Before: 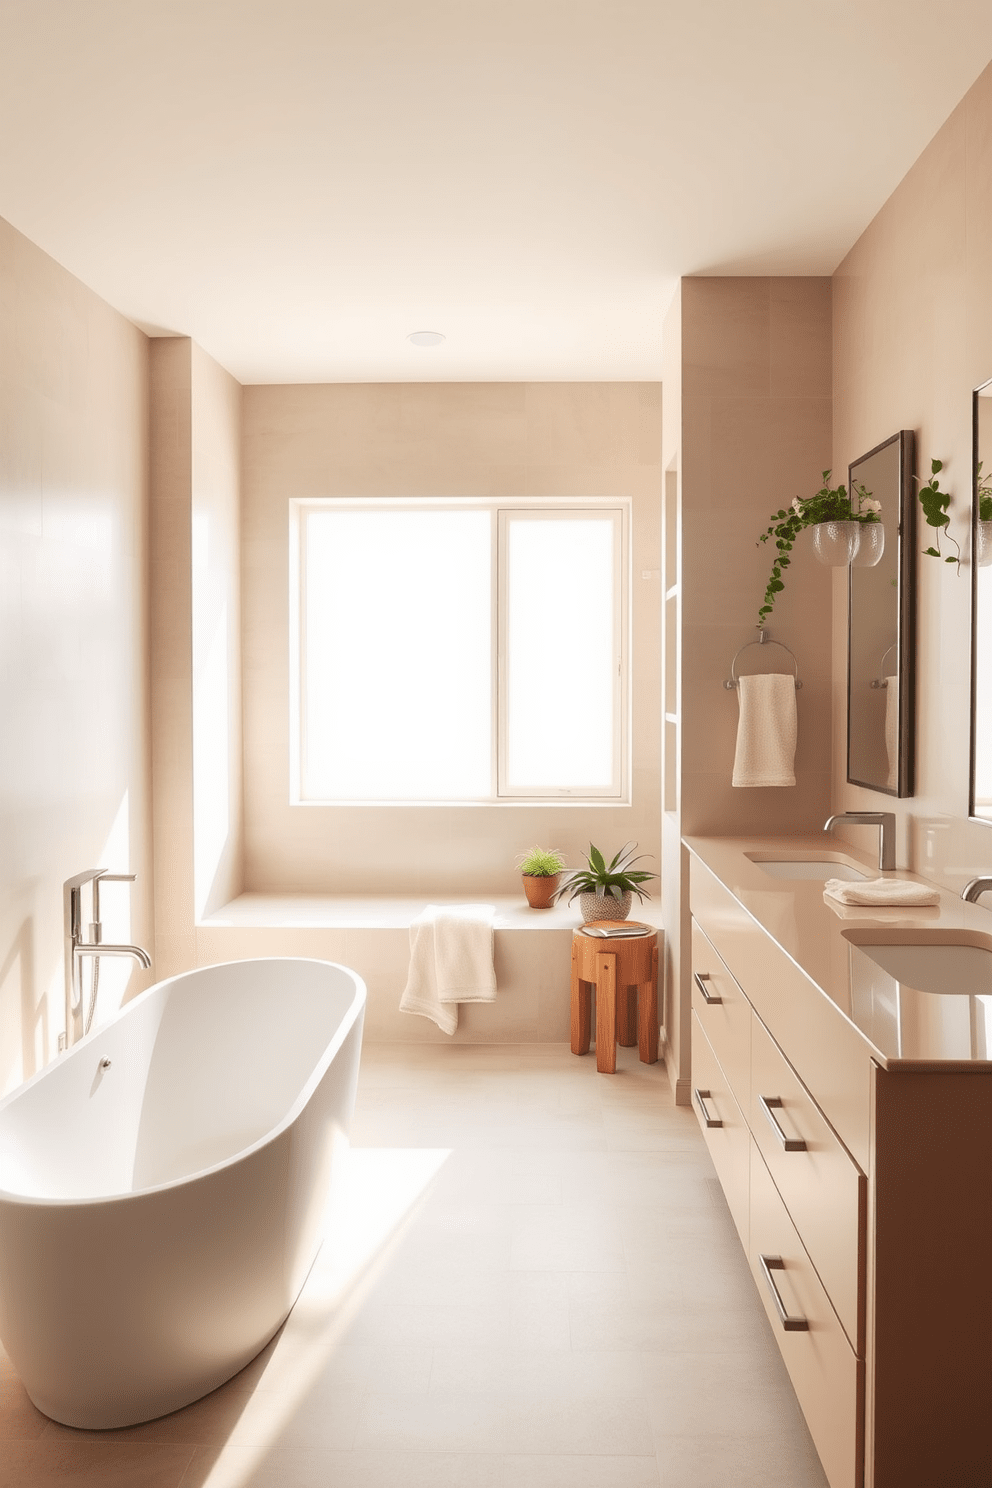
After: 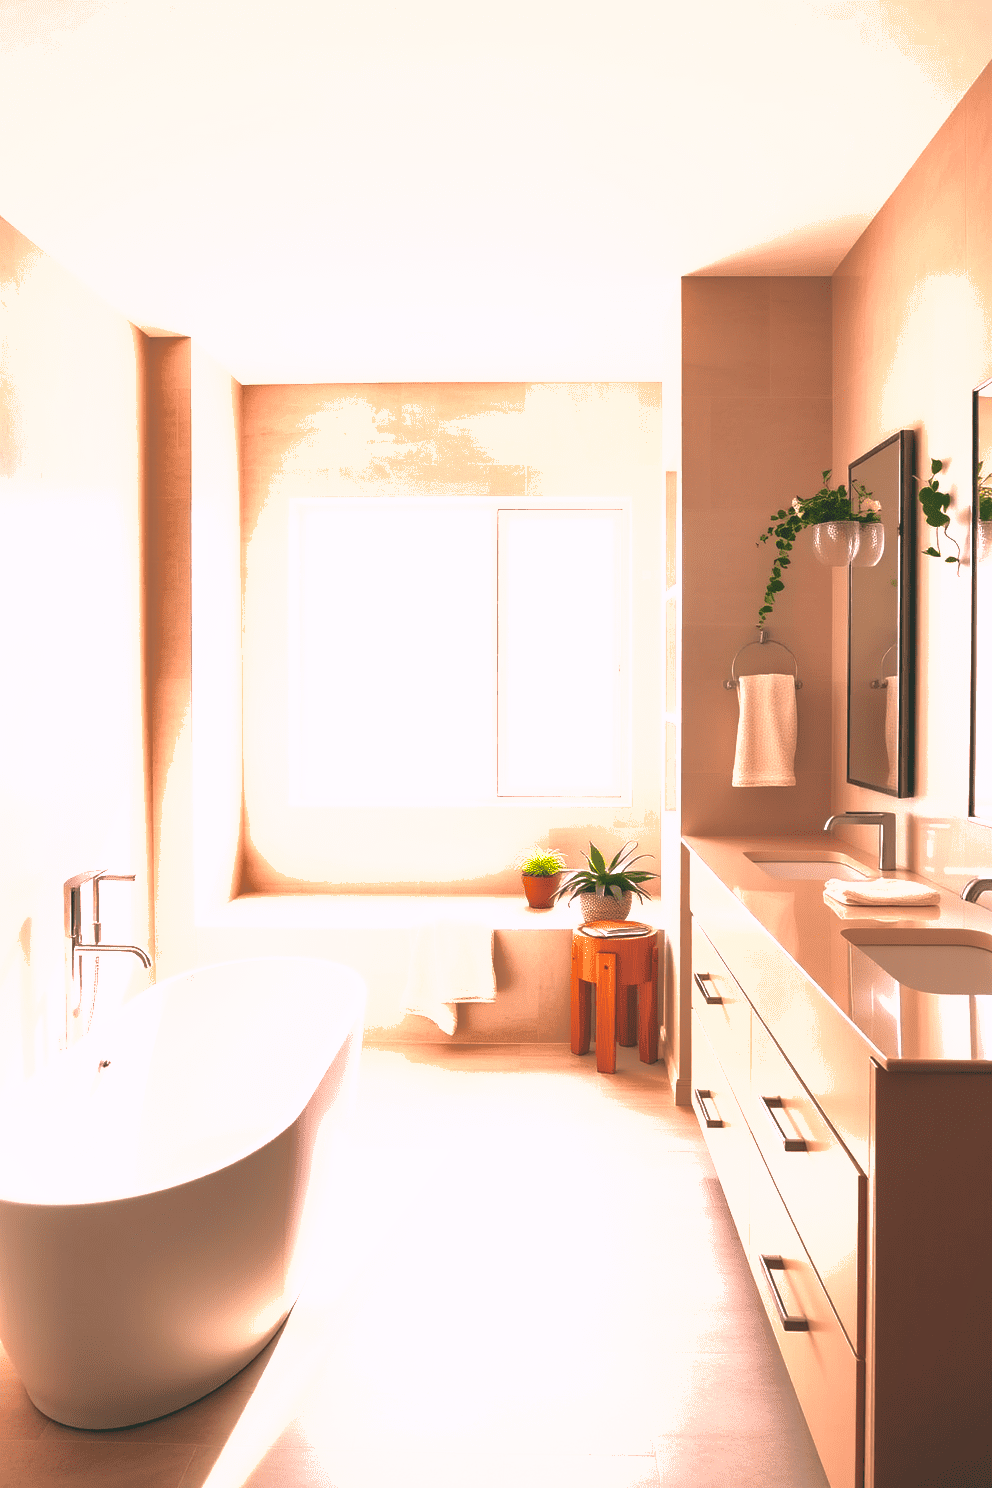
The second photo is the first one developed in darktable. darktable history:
color balance: lift [1.016, 0.983, 1, 1.017], gamma [0.78, 1.018, 1.043, 0.957], gain [0.786, 1.063, 0.937, 1.017], input saturation 118.26%, contrast 13.43%, contrast fulcrum 21.62%, output saturation 82.76%
shadows and highlights: on, module defaults
exposure: exposure 1 EV, compensate highlight preservation false
